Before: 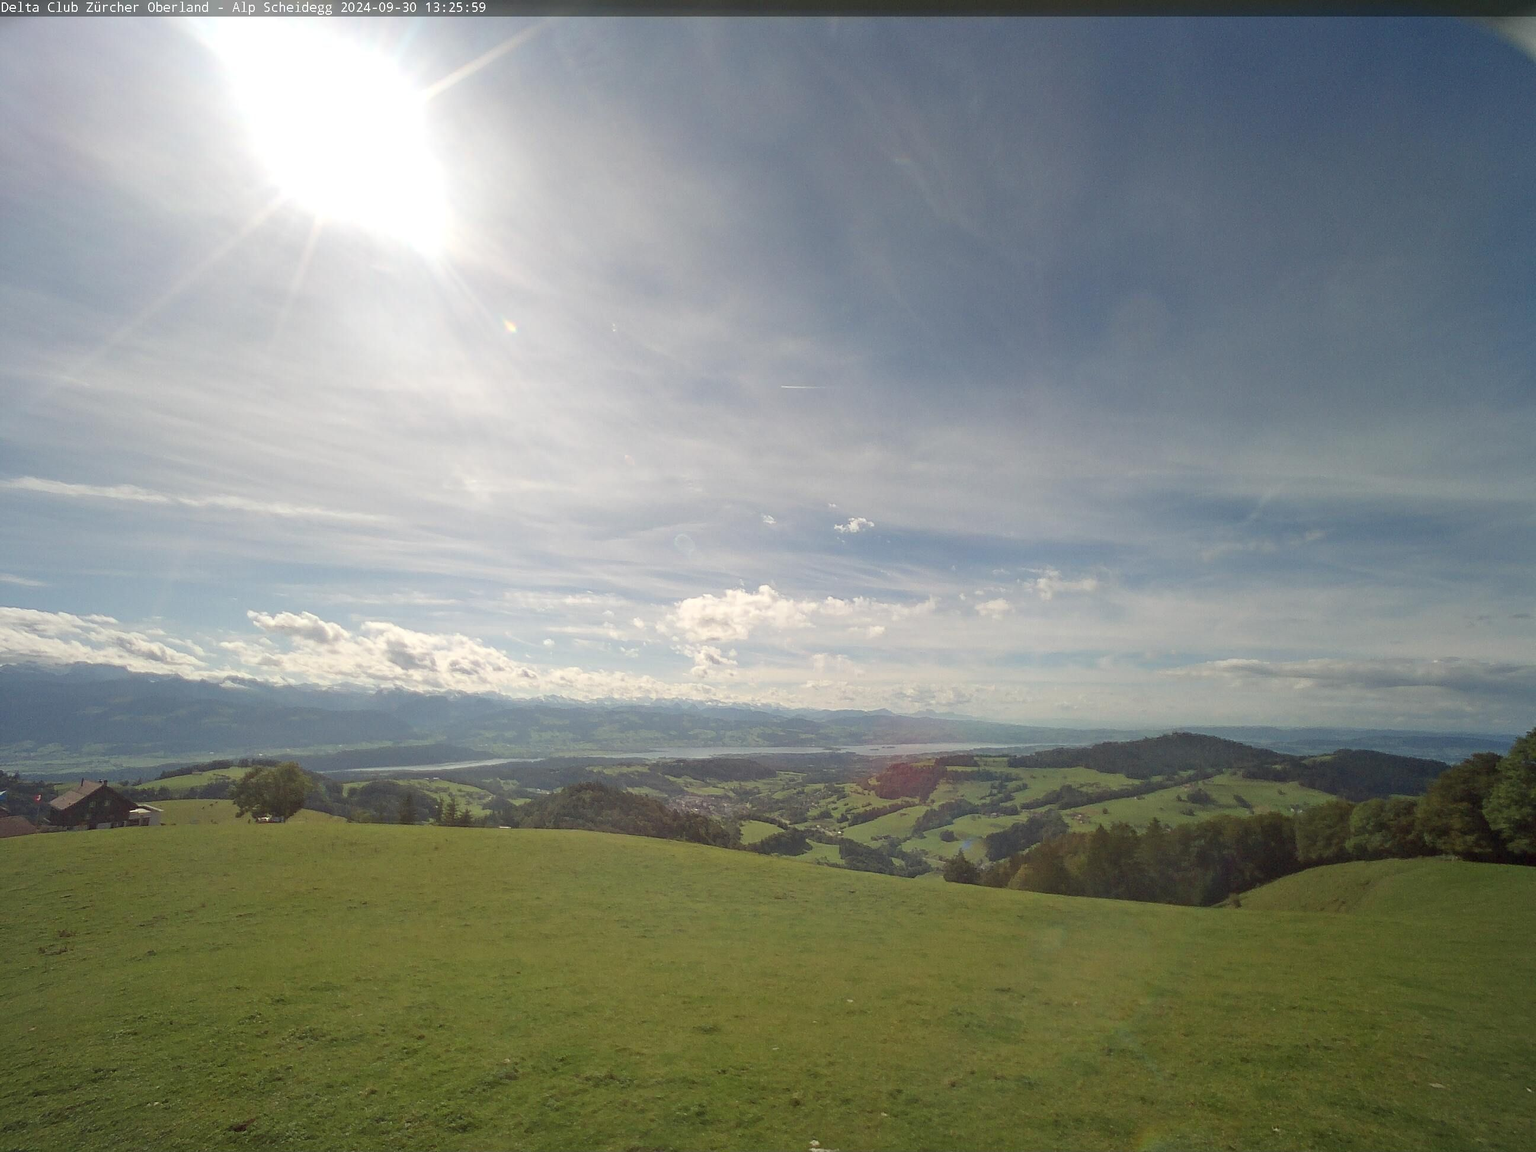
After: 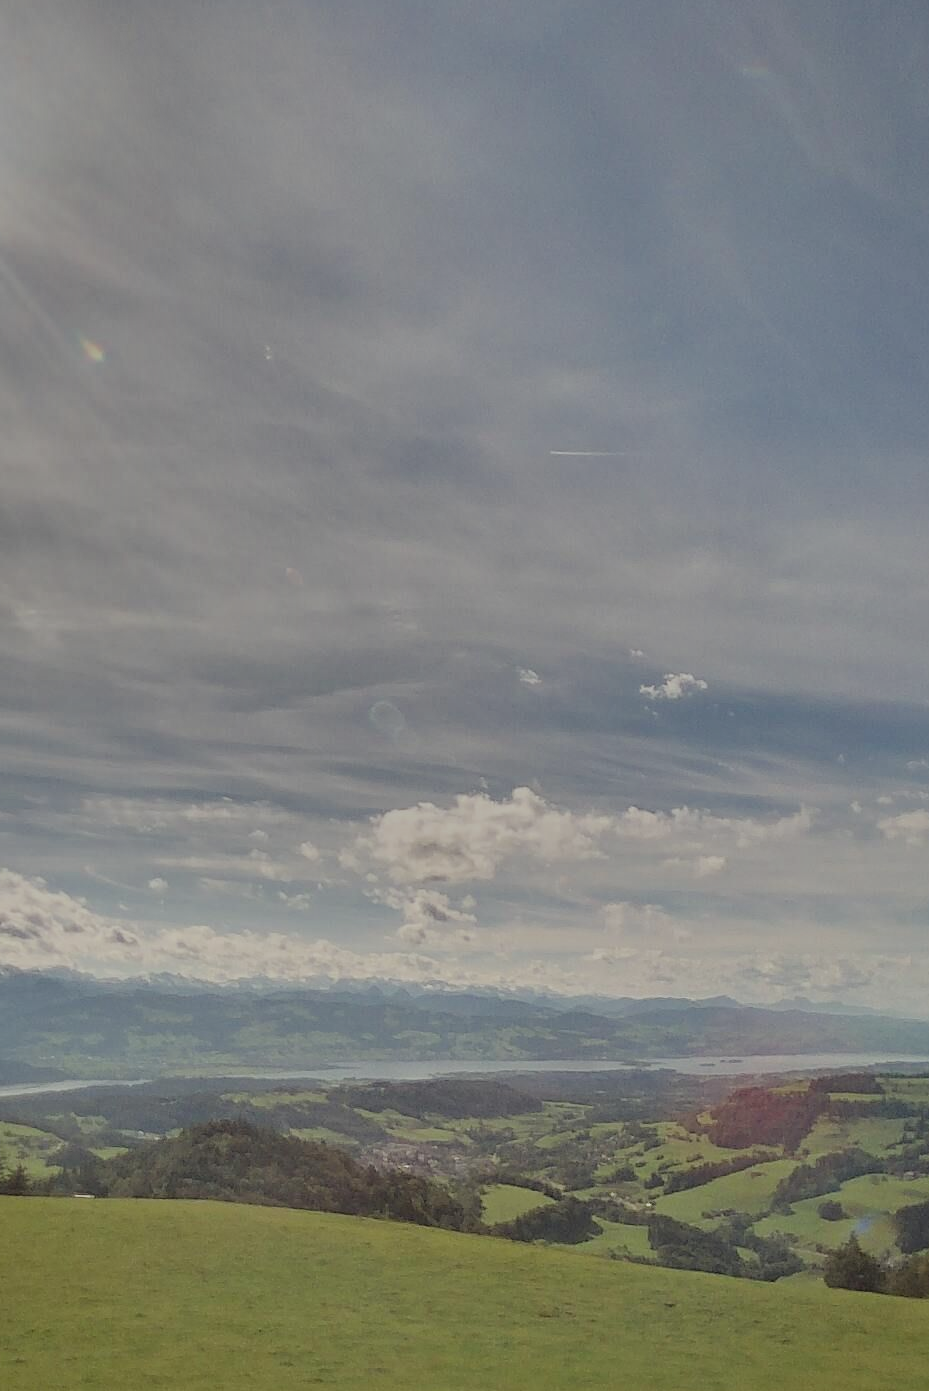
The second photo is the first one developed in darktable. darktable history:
crop and rotate: left 29.657%, top 10.326%, right 34.478%, bottom 18.104%
shadows and highlights: shadows 20.91, highlights -81.91, soften with gaussian
filmic rgb: black relative exposure -7.65 EV, white relative exposure 4.56 EV, threshold 2.98 EV, structure ↔ texture 99.16%, hardness 3.61, enable highlight reconstruction true
